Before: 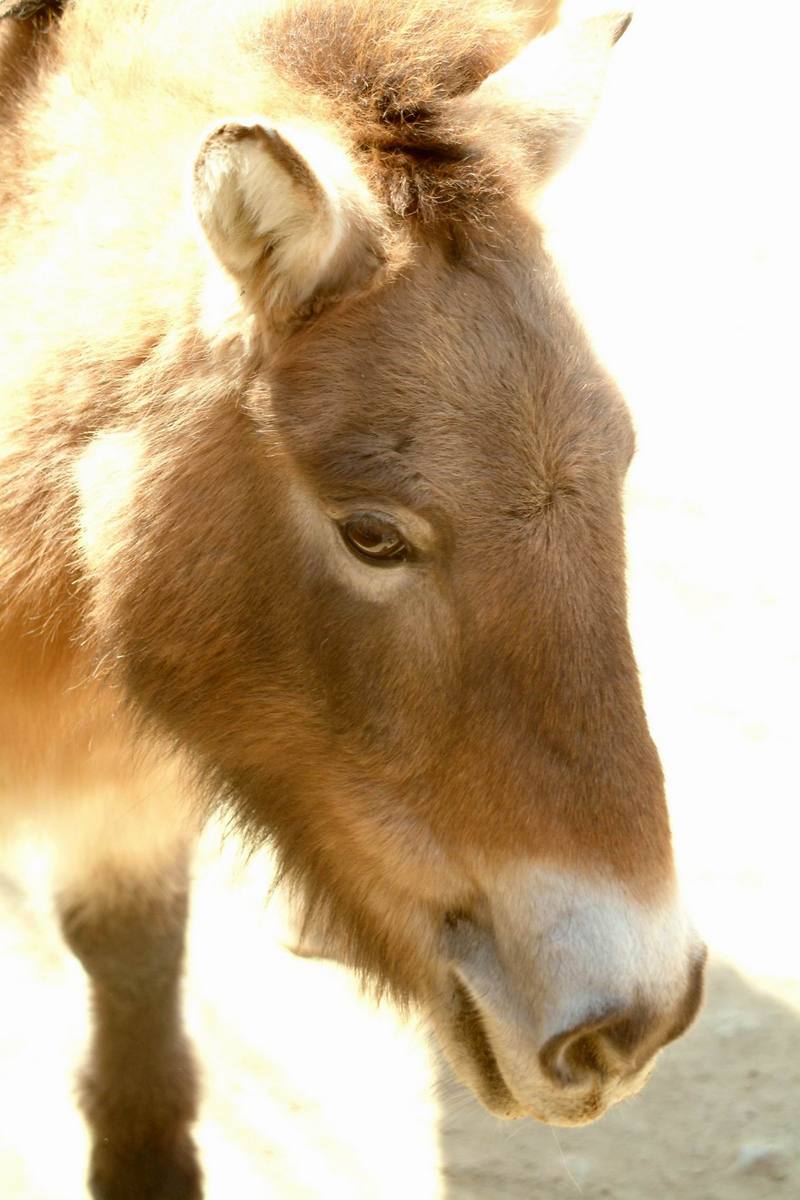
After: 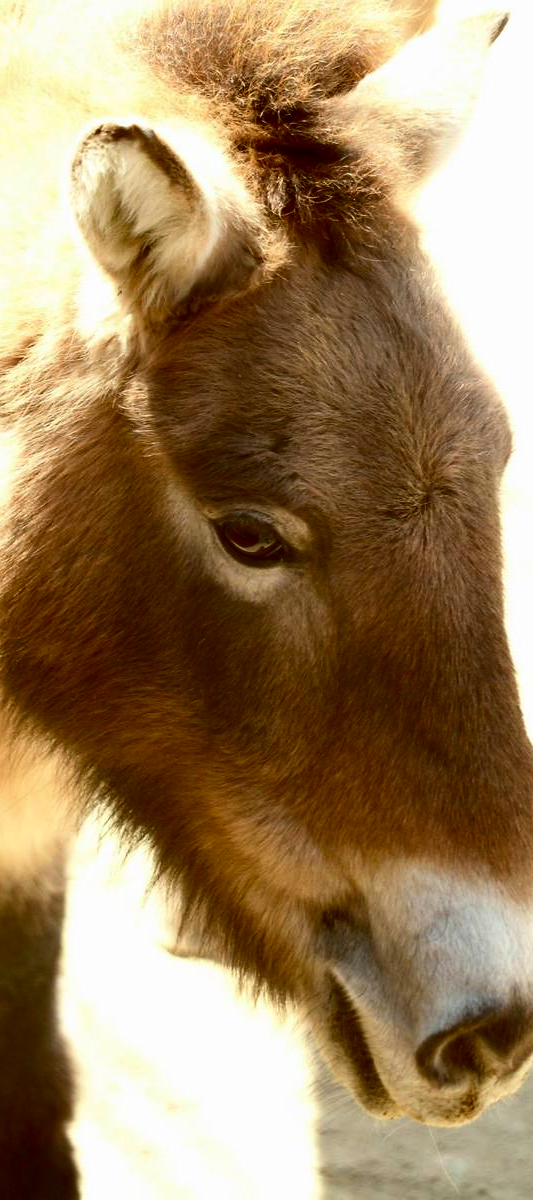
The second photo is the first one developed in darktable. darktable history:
crop and rotate: left 15.446%, right 17.836%
contrast brightness saturation: contrast 0.19, brightness -0.24, saturation 0.11
